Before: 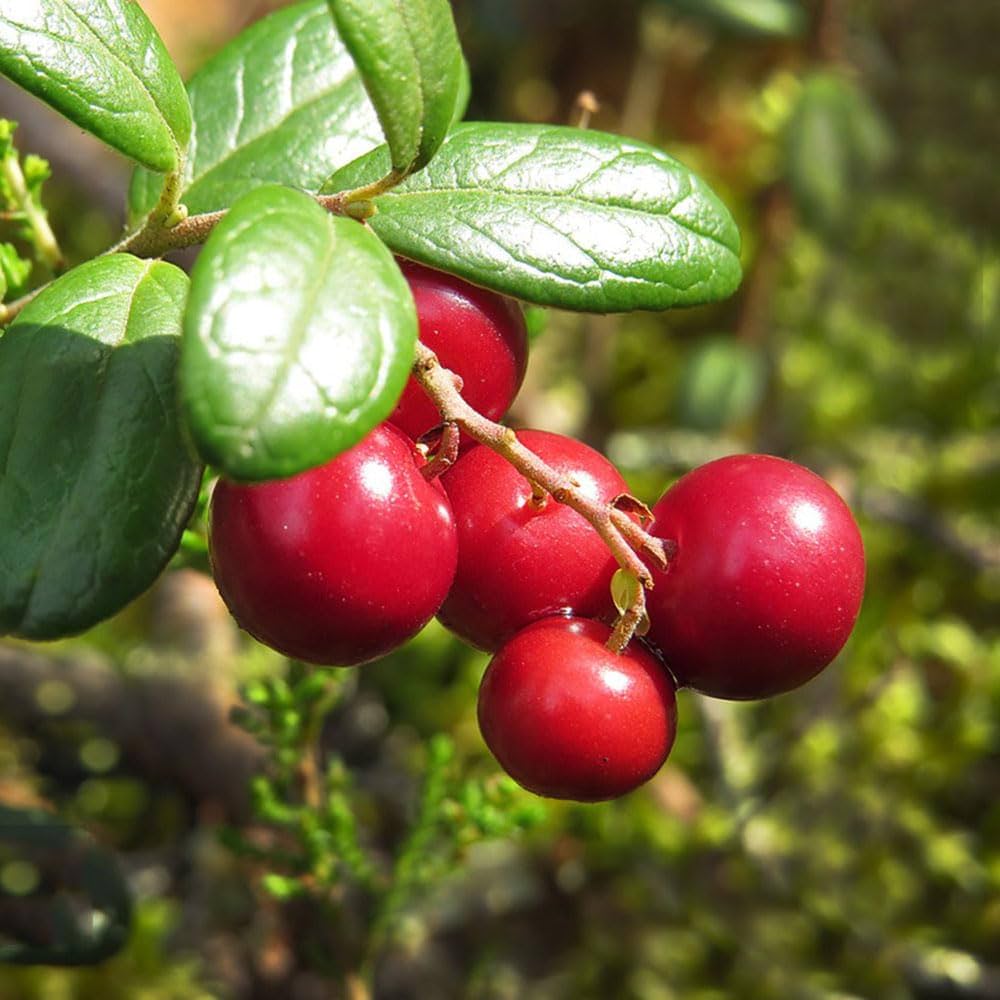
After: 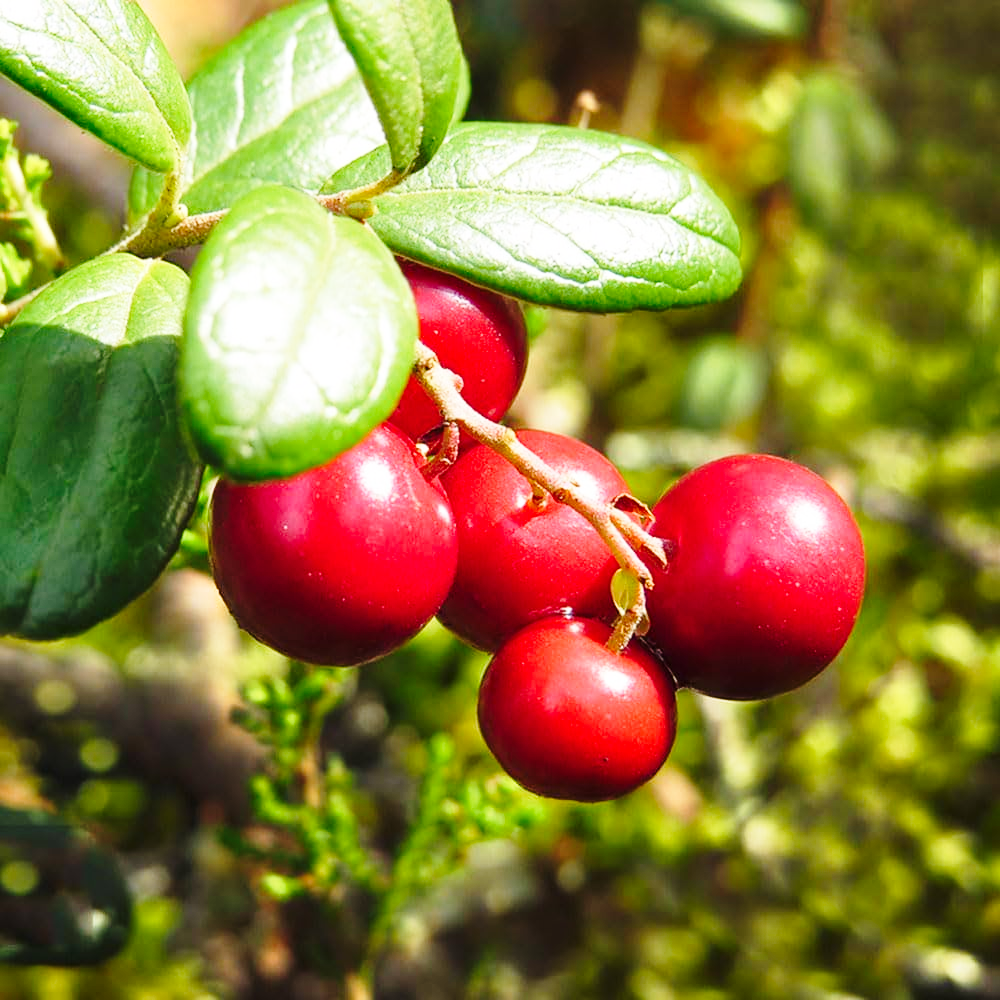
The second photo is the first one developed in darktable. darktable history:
base curve: curves: ch0 [(0, 0) (0.028, 0.03) (0.121, 0.232) (0.46, 0.748) (0.859, 0.968) (1, 1)], preserve colors none
color balance rgb: highlights gain › chroma 0.2%, highlights gain › hue 329.83°, perceptual saturation grading › global saturation -1.824%, perceptual saturation grading › highlights -8.1%, perceptual saturation grading › mid-tones 7.631%, perceptual saturation grading › shadows 3.261%, global vibrance 20%
